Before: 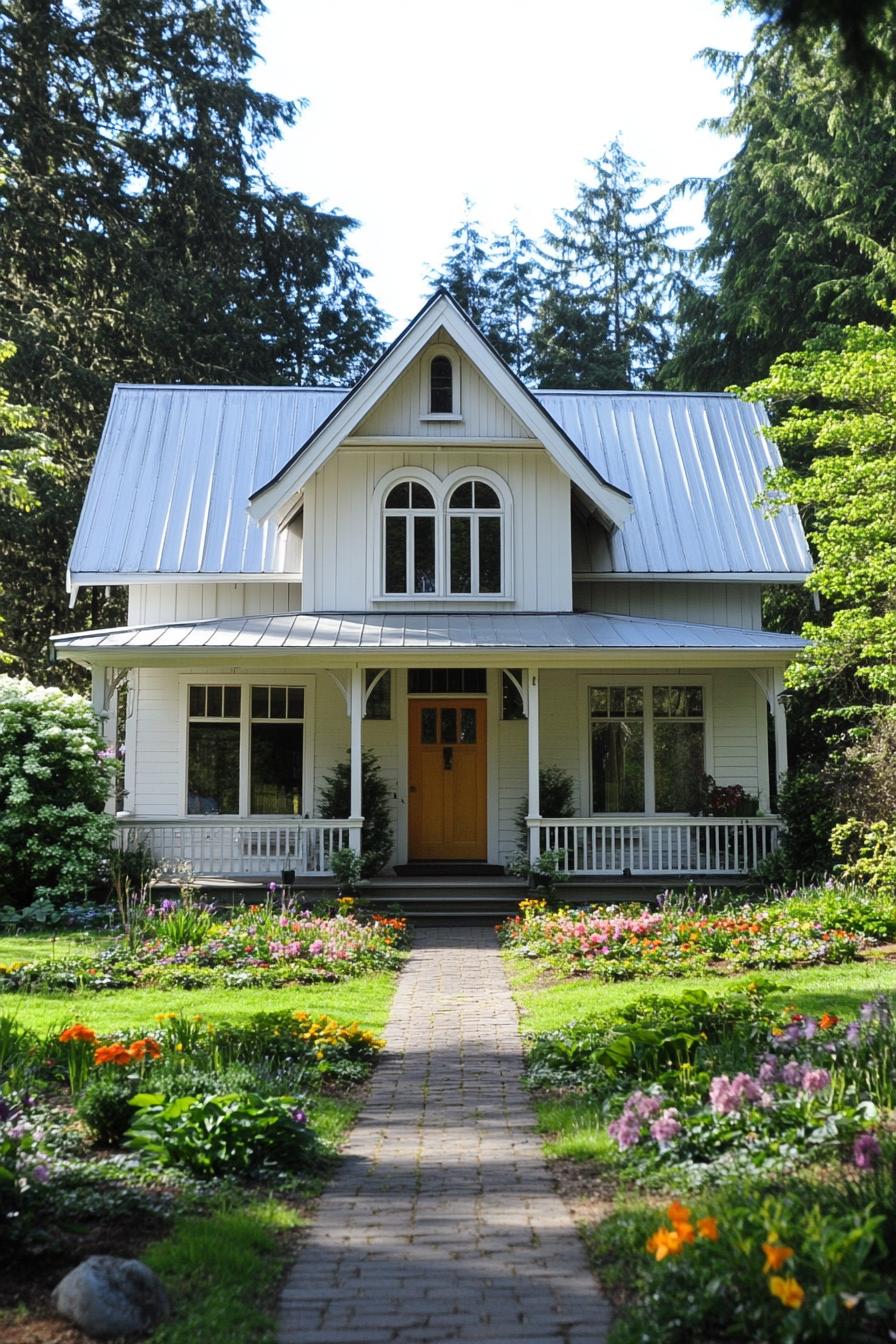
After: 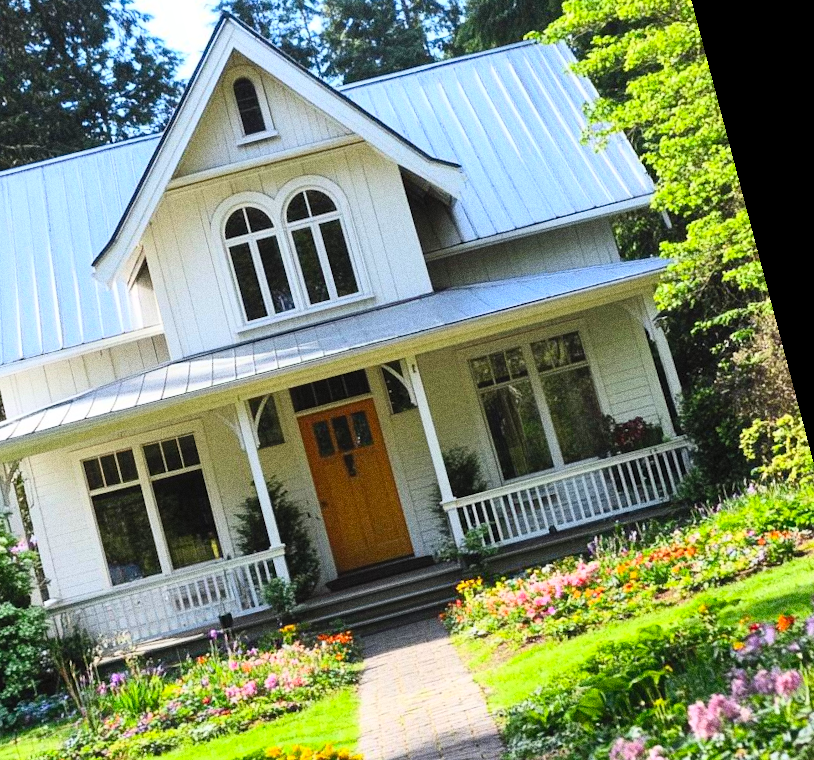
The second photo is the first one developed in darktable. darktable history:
contrast brightness saturation: contrast 0.24, brightness 0.26, saturation 0.39
crop: left 16.145%
grain: coarseness 0.09 ISO, strength 40%
rotate and perspective: rotation -14.8°, crop left 0.1, crop right 0.903, crop top 0.25, crop bottom 0.748
